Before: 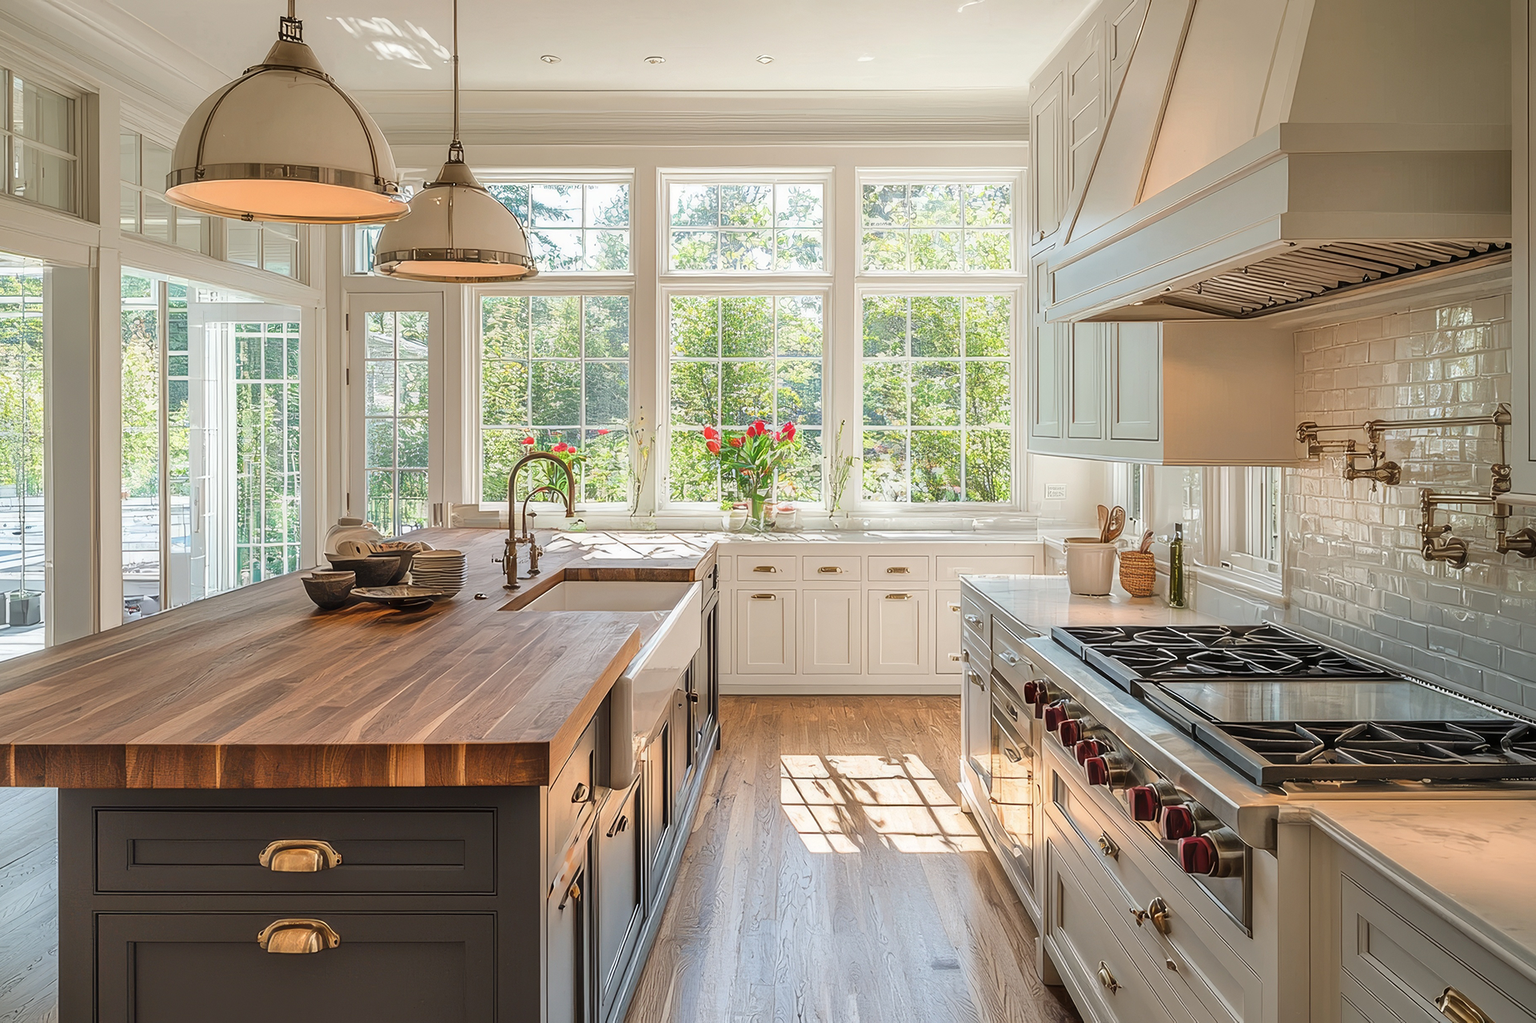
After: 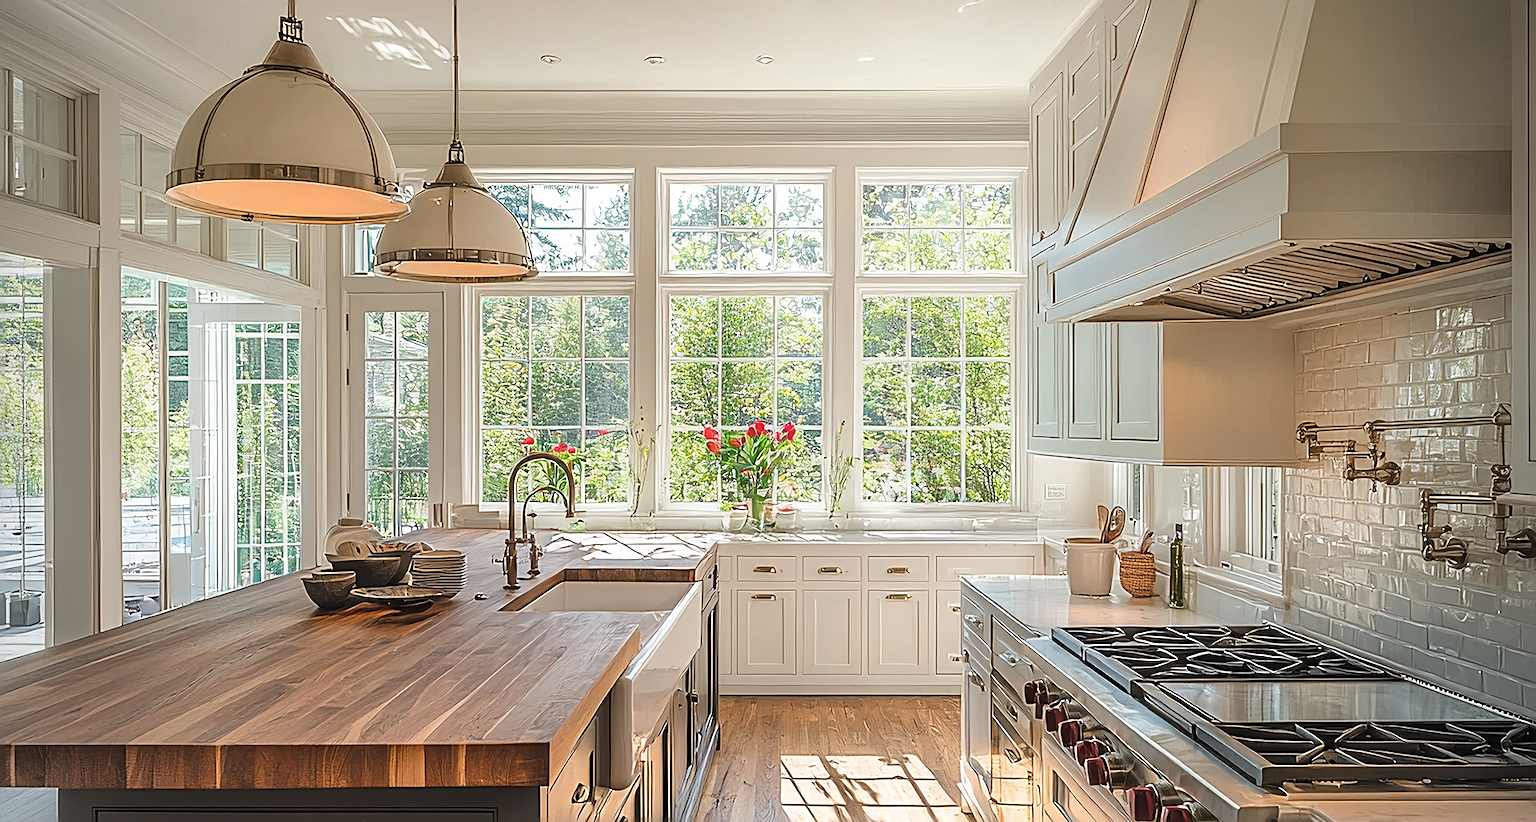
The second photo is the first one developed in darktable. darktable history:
crop: bottom 19.595%
sharpen: radius 2.545, amount 0.643
vignetting: on, module defaults
exposure: black level correction -0.003, exposure 0.034 EV, compensate highlight preservation false
